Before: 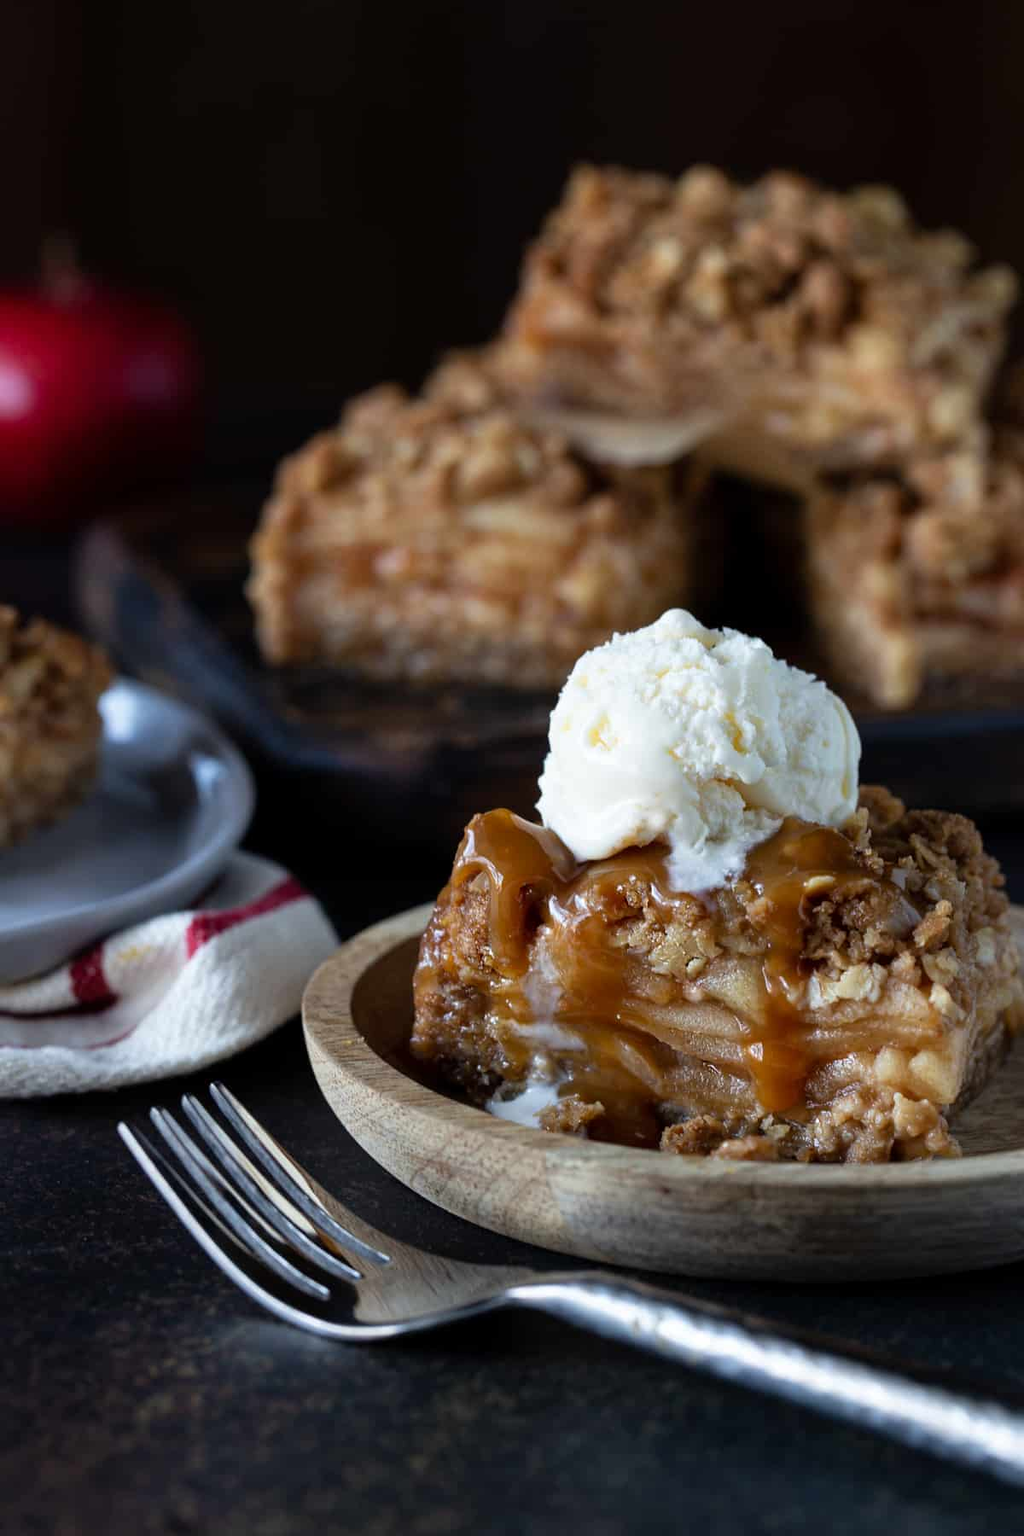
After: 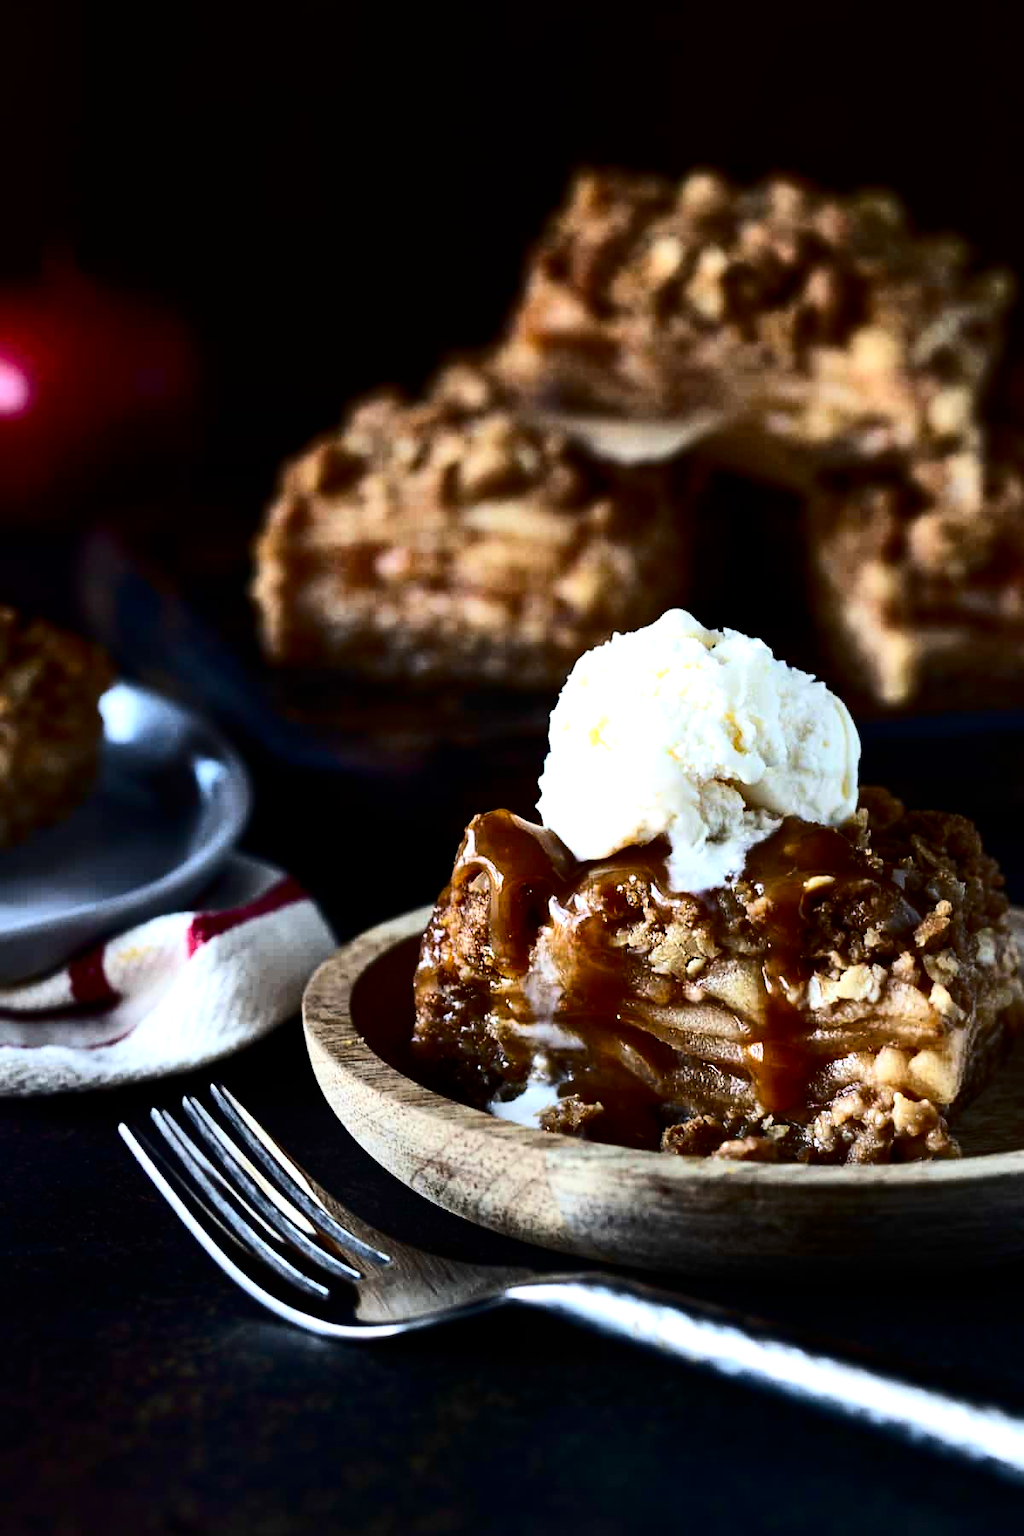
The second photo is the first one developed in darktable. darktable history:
tone equalizer: -8 EV -0.75 EV, -7 EV -0.7 EV, -6 EV -0.6 EV, -5 EV -0.4 EV, -3 EV 0.4 EV, -2 EV 0.6 EV, -1 EV 0.7 EV, +0 EV 0.75 EV, edges refinement/feathering 500, mask exposure compensation -1.57 EV, preserve details no
contrast brightness saturation: contrast 0.32, brightness -0.08, saturation 0.17
